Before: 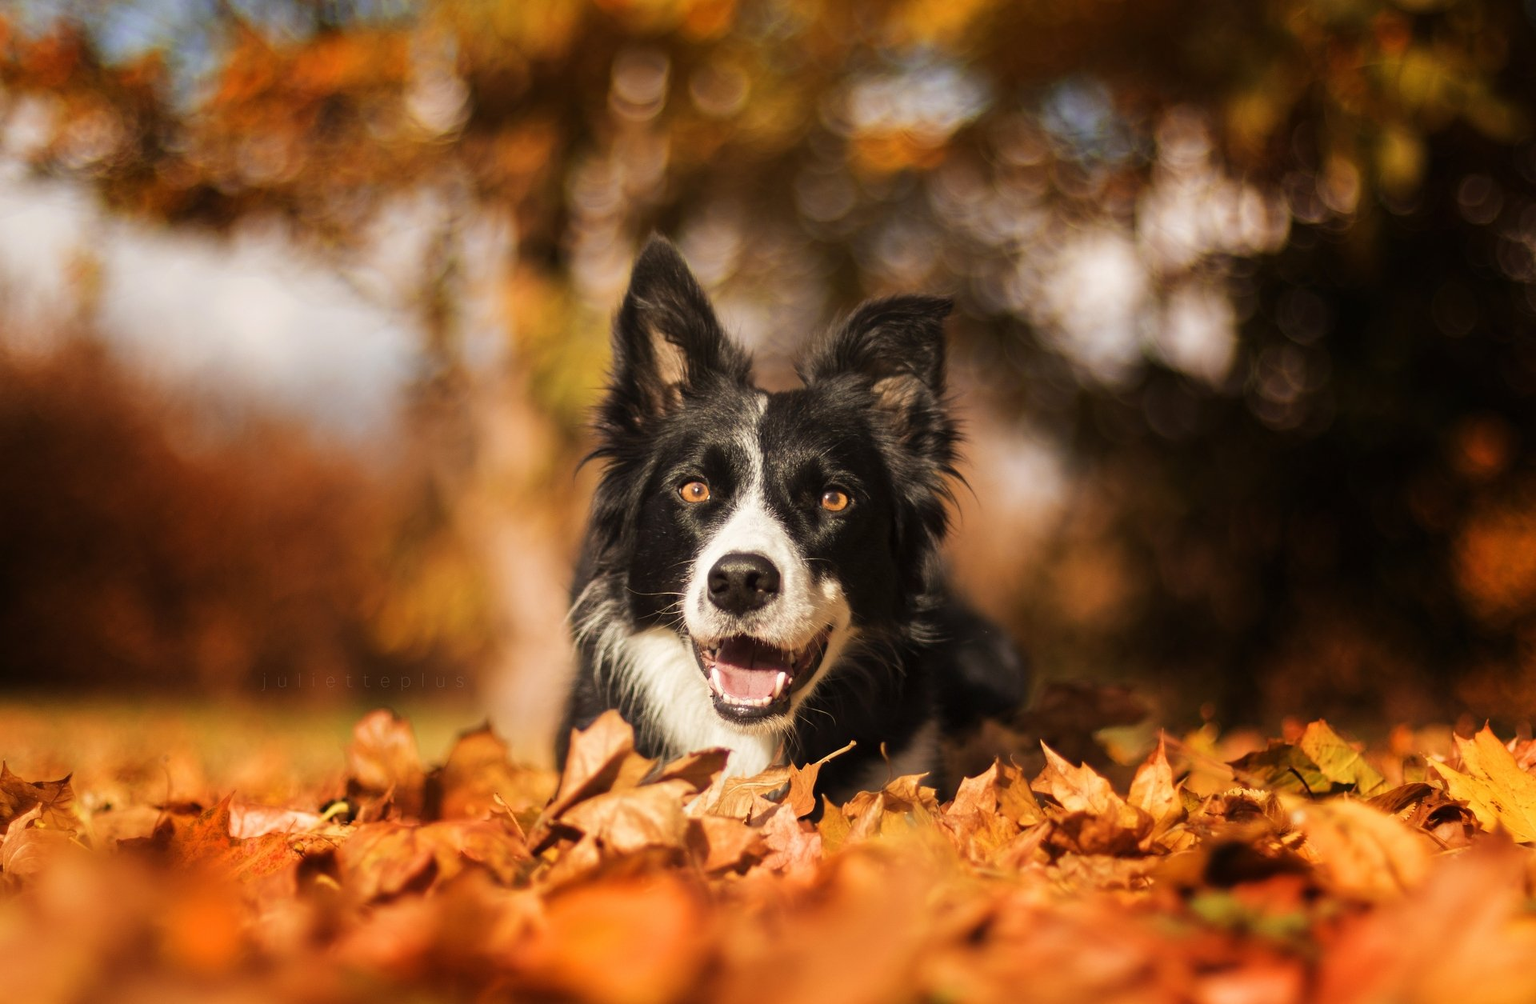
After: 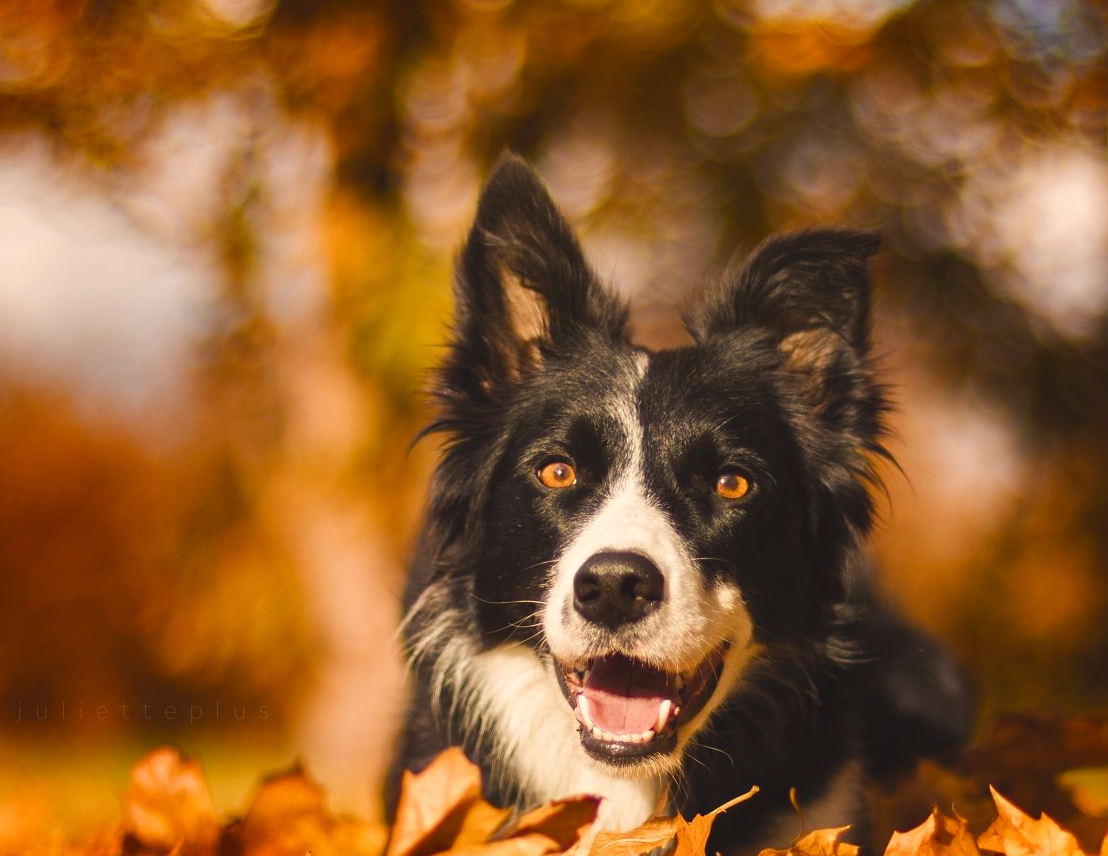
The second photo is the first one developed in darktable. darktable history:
crop: left 16.202%, top 11.208%, right 26.045%, bottom 20.557%
color balance rgb: shadows lift › chroma 2%, shadows lift › hue 247.2°, power › chroma 0.3%, power › hue 25.2°, highlights gain › chroma 3%, highlights gain › hue 60°, global offset › luminance 0.75%, perceptual saturation grading › global saturation 20%, perceptual saturation grading › highlights -20%, perceptual saturation grading › shadows 30%, global vibrance 20%
